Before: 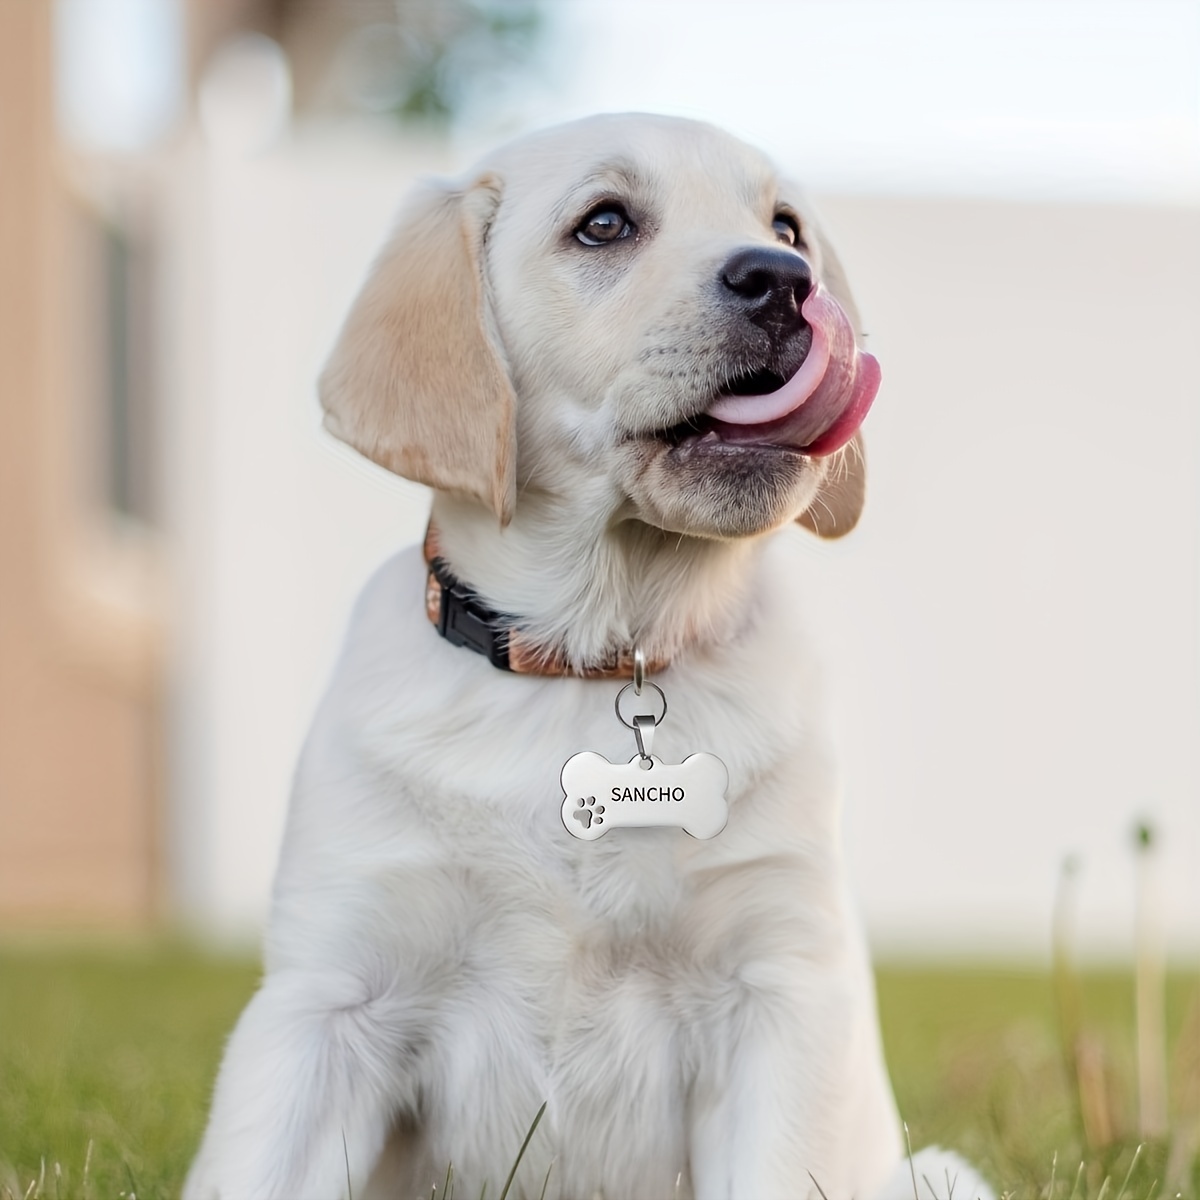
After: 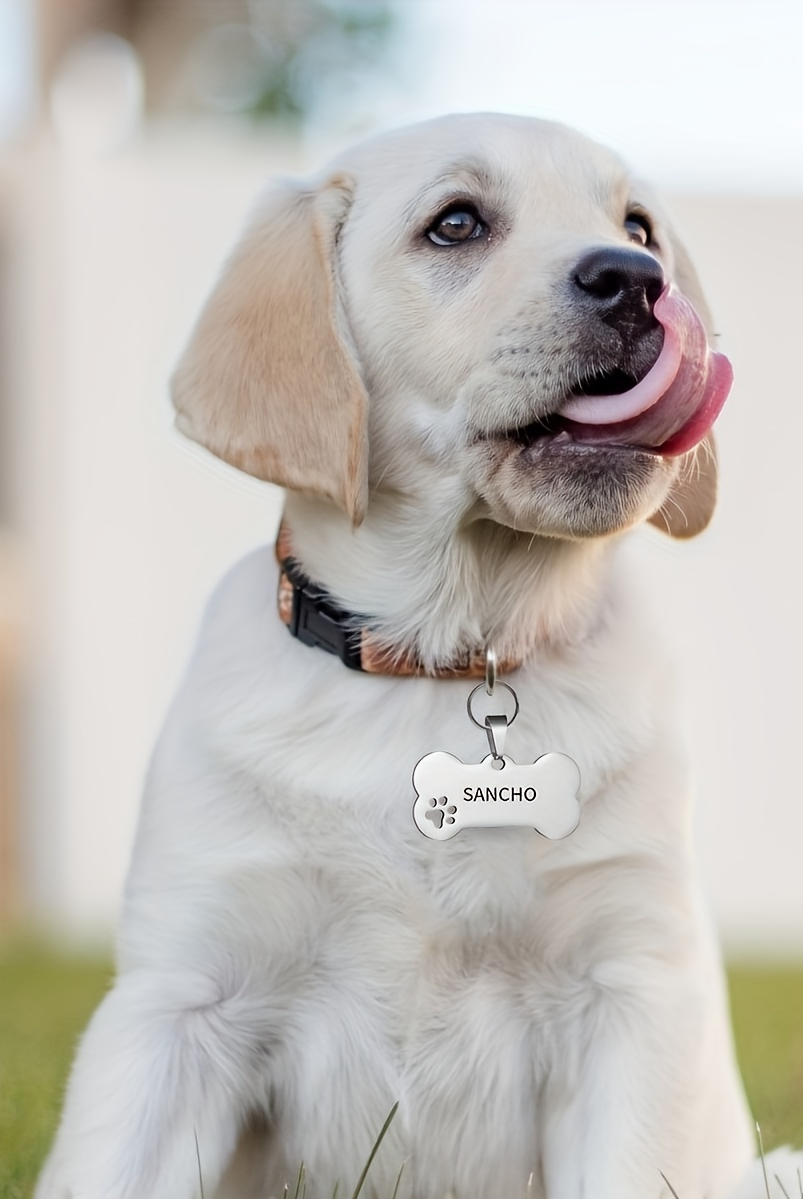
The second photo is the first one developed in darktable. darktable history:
crop and rotate: left 12.385%, right 20.681%
